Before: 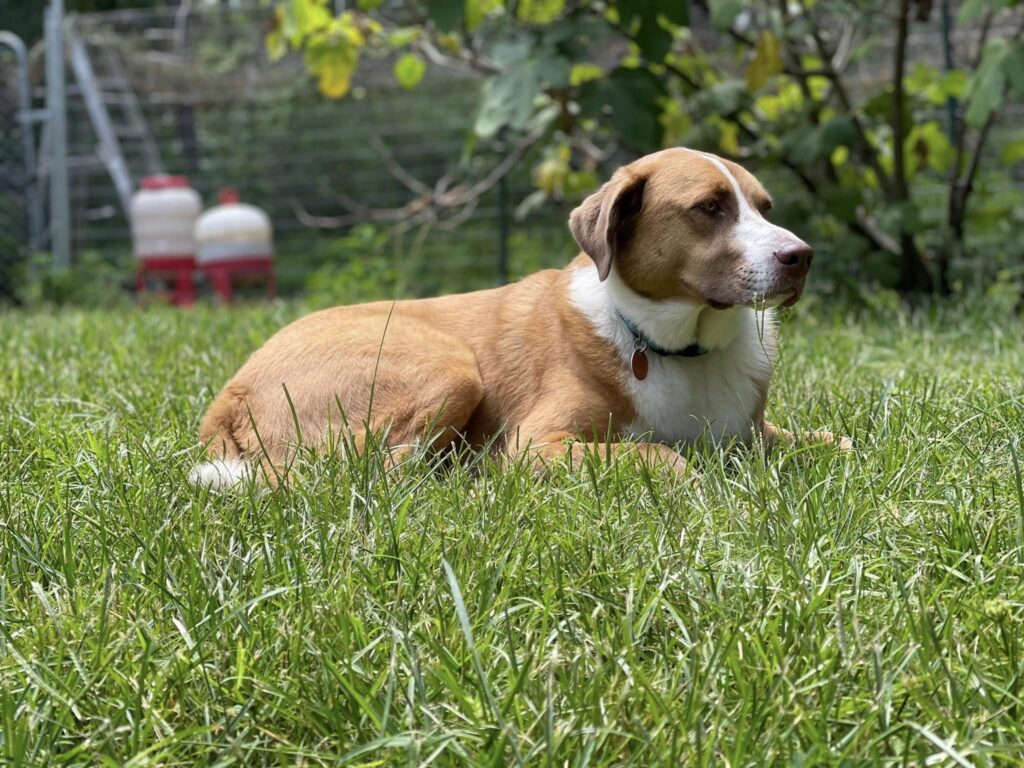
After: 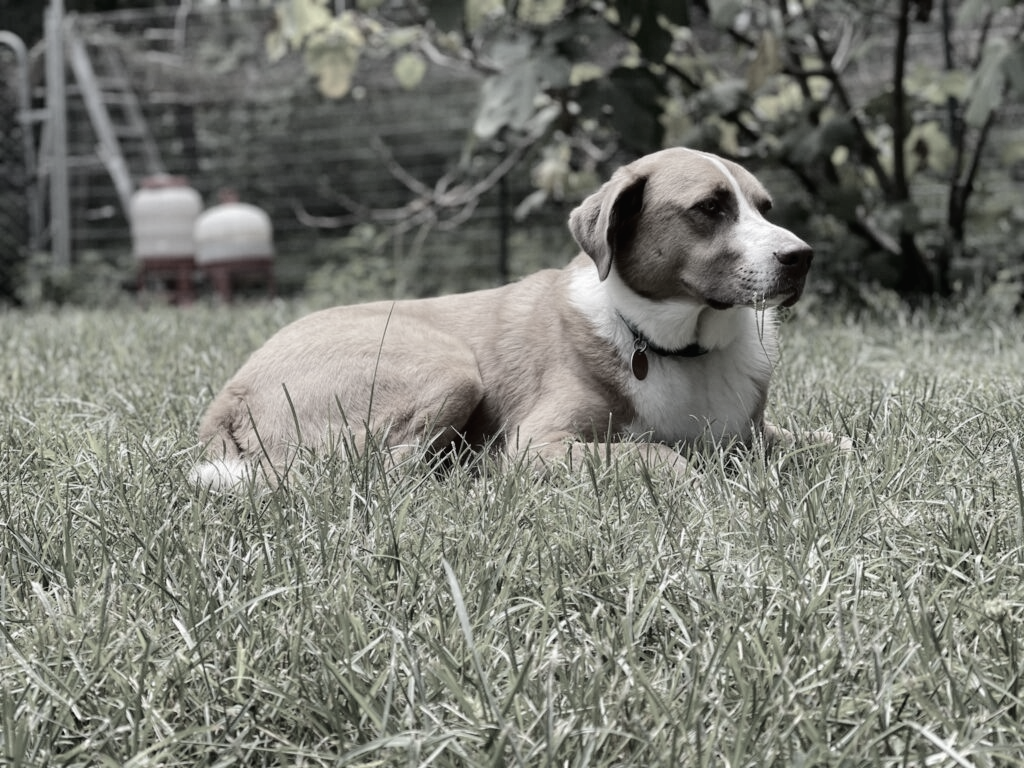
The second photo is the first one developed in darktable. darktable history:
color correction: highlights b* -0.006, saturation 0.161
tone curve: curves: ch0 [(0, 0) (0.003, 0.016) (0.011, 0.015) (0.025, 0.017) (0.044, 0.026) (0.069, 0.034) (0.1, 0.043) (0.136, 0.068) (0.177, 0.119) (0.224, 0.175) (0.277, 0.251) (0.335, 0.328) (0.399, 0.415) (0.468, 0.499) (0.543, 0.58) (0.623, 0.659) (0.709, 0.731) (0.801, 0.807) (0.898, 0.895) (1, 1)], color space Lab, independent channels, preserve colors none
